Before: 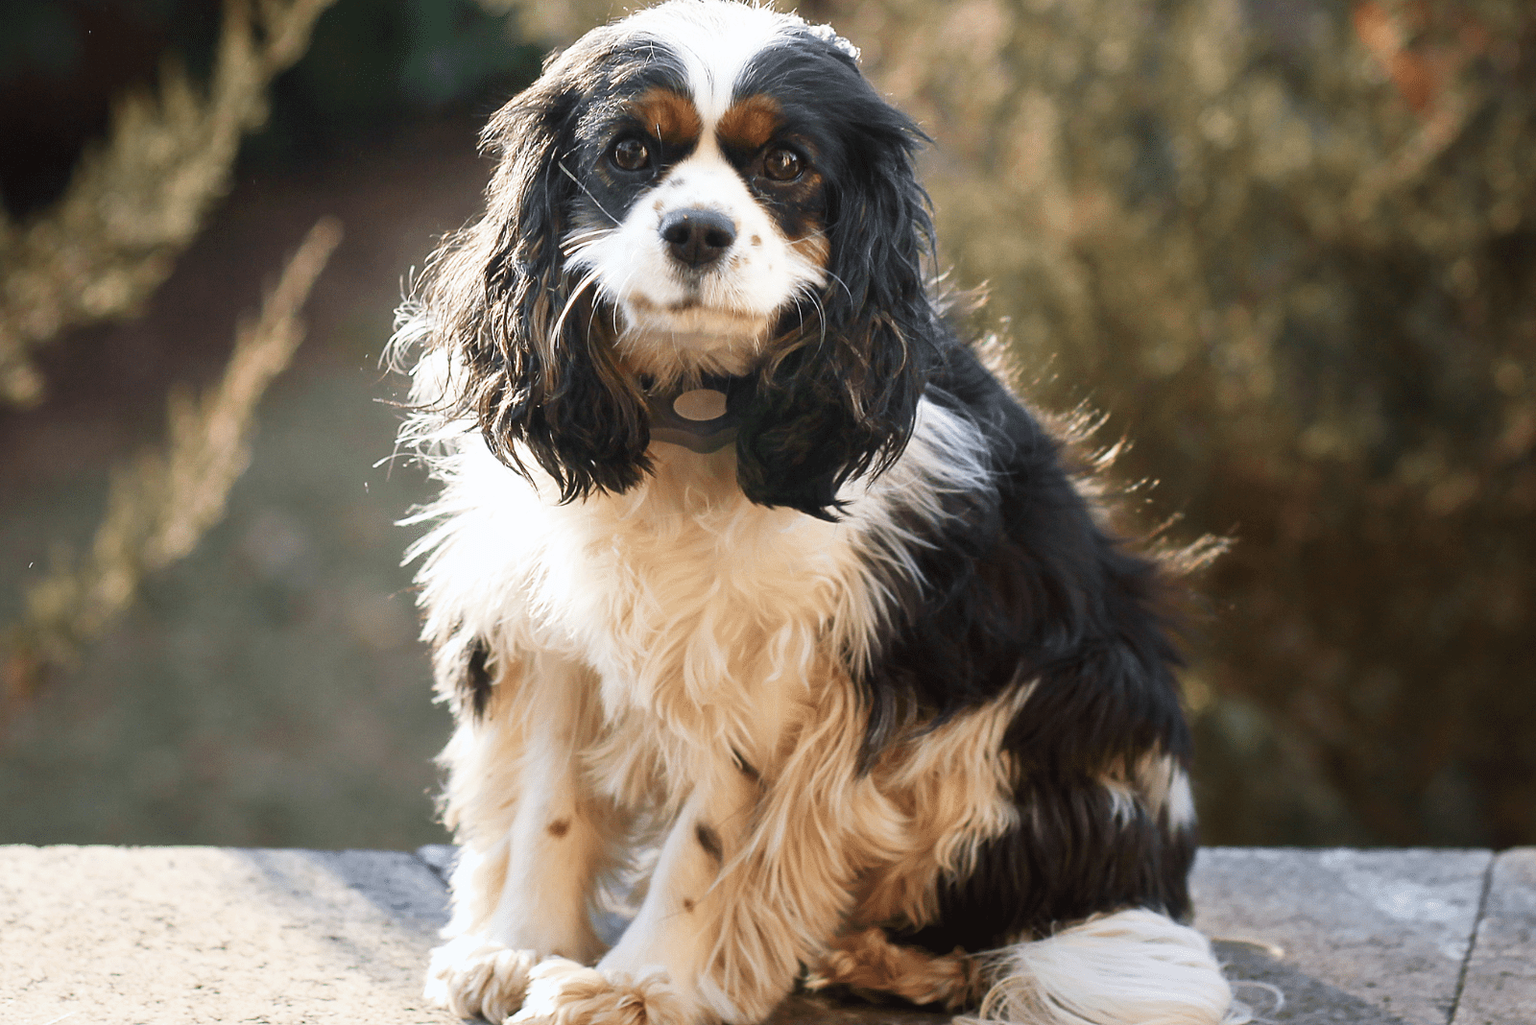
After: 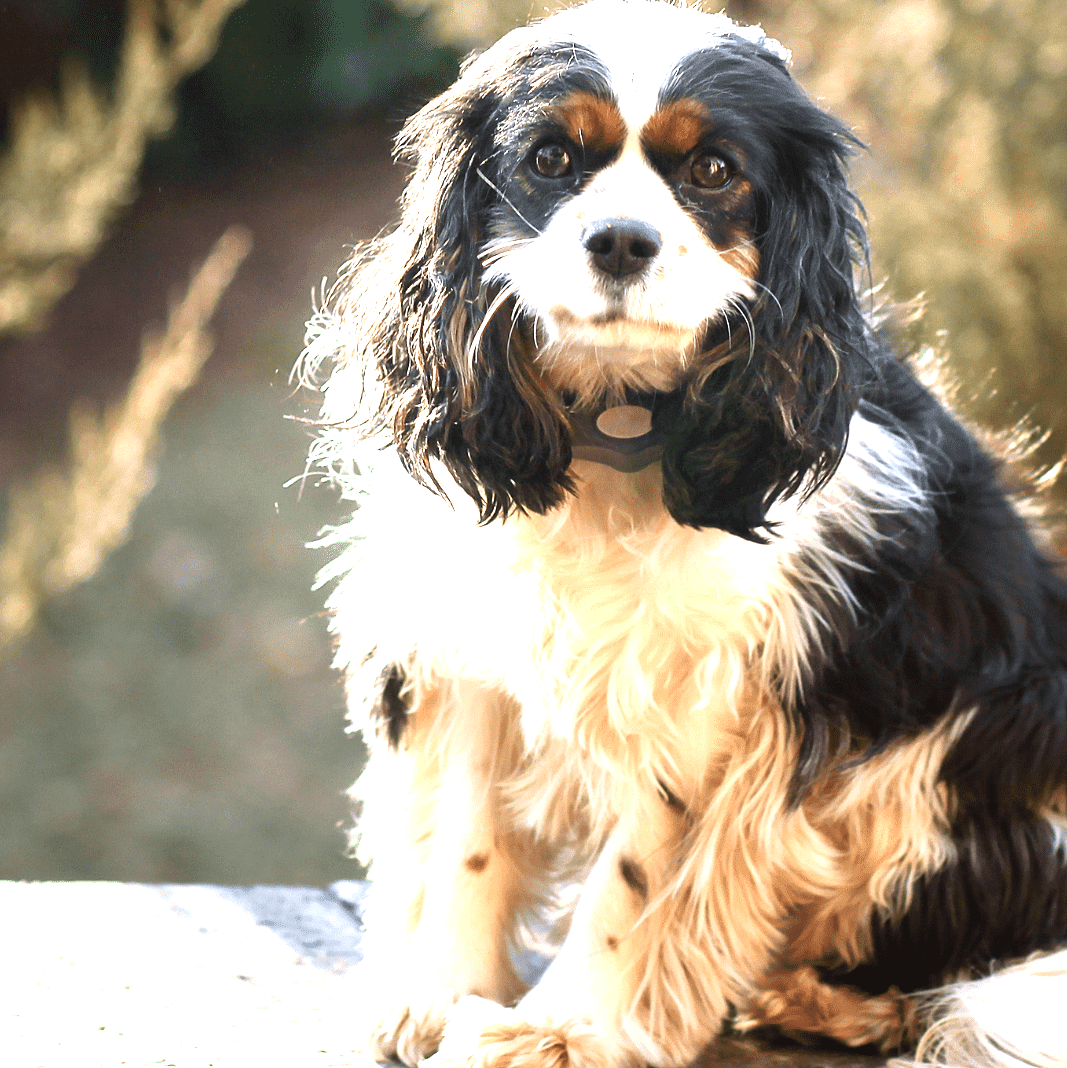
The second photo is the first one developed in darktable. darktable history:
crop and rotate: left 6.663%, right 26.631%
levels: levels [0, 0.374, 0.749]
